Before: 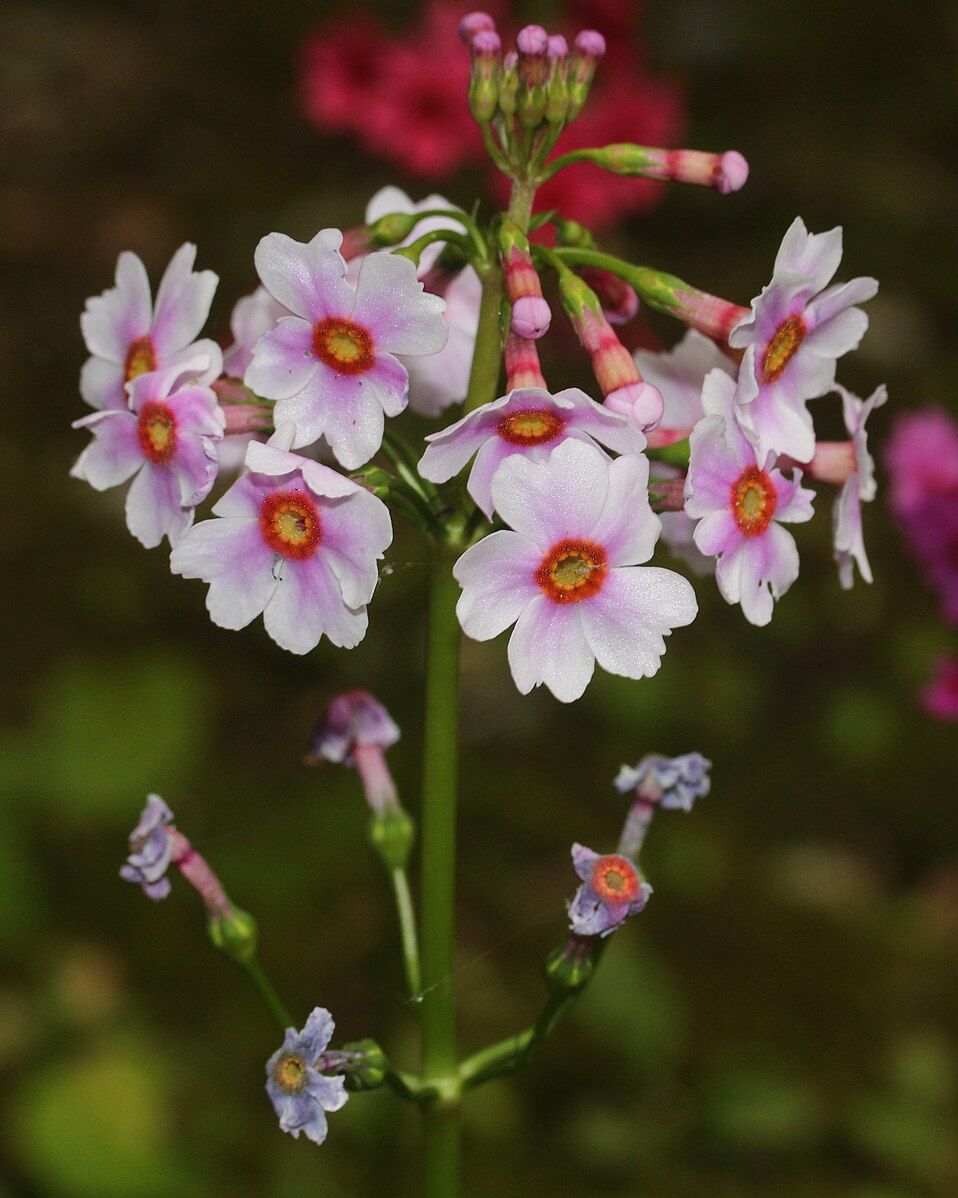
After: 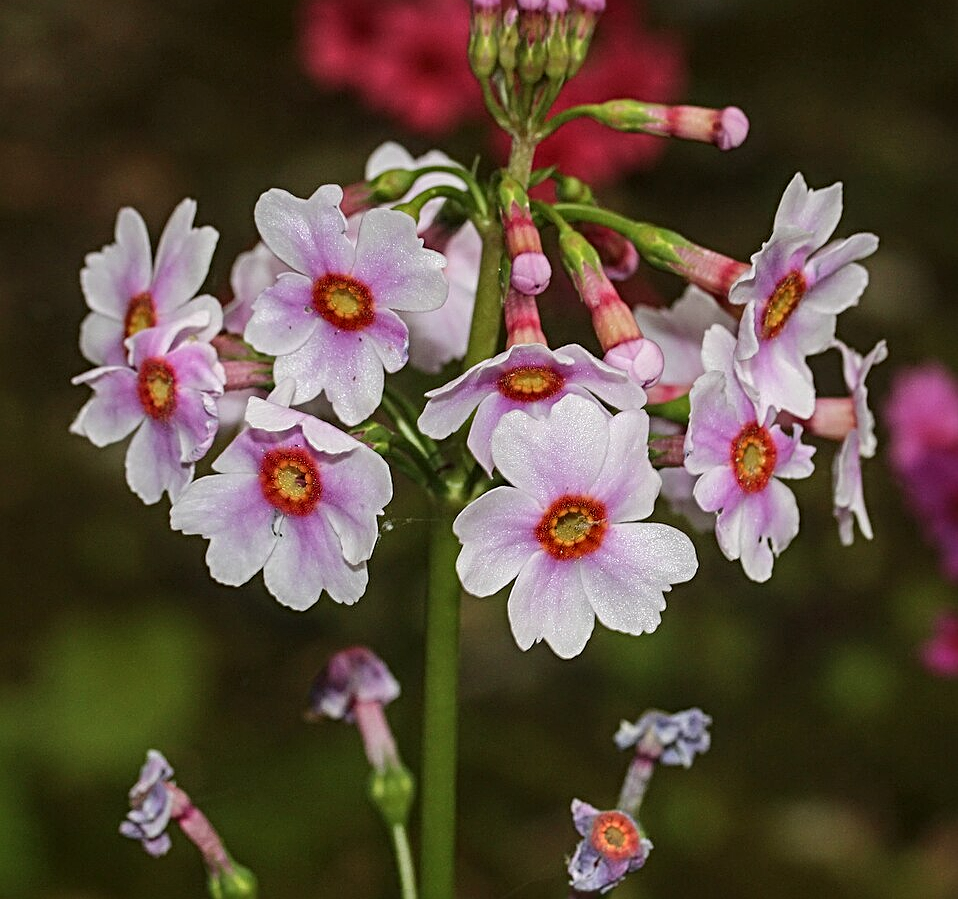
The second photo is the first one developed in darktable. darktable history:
sharpen: radius 3.948
crop: top 3.739%, bottom 21.176%
local contrast: on, module defaults
